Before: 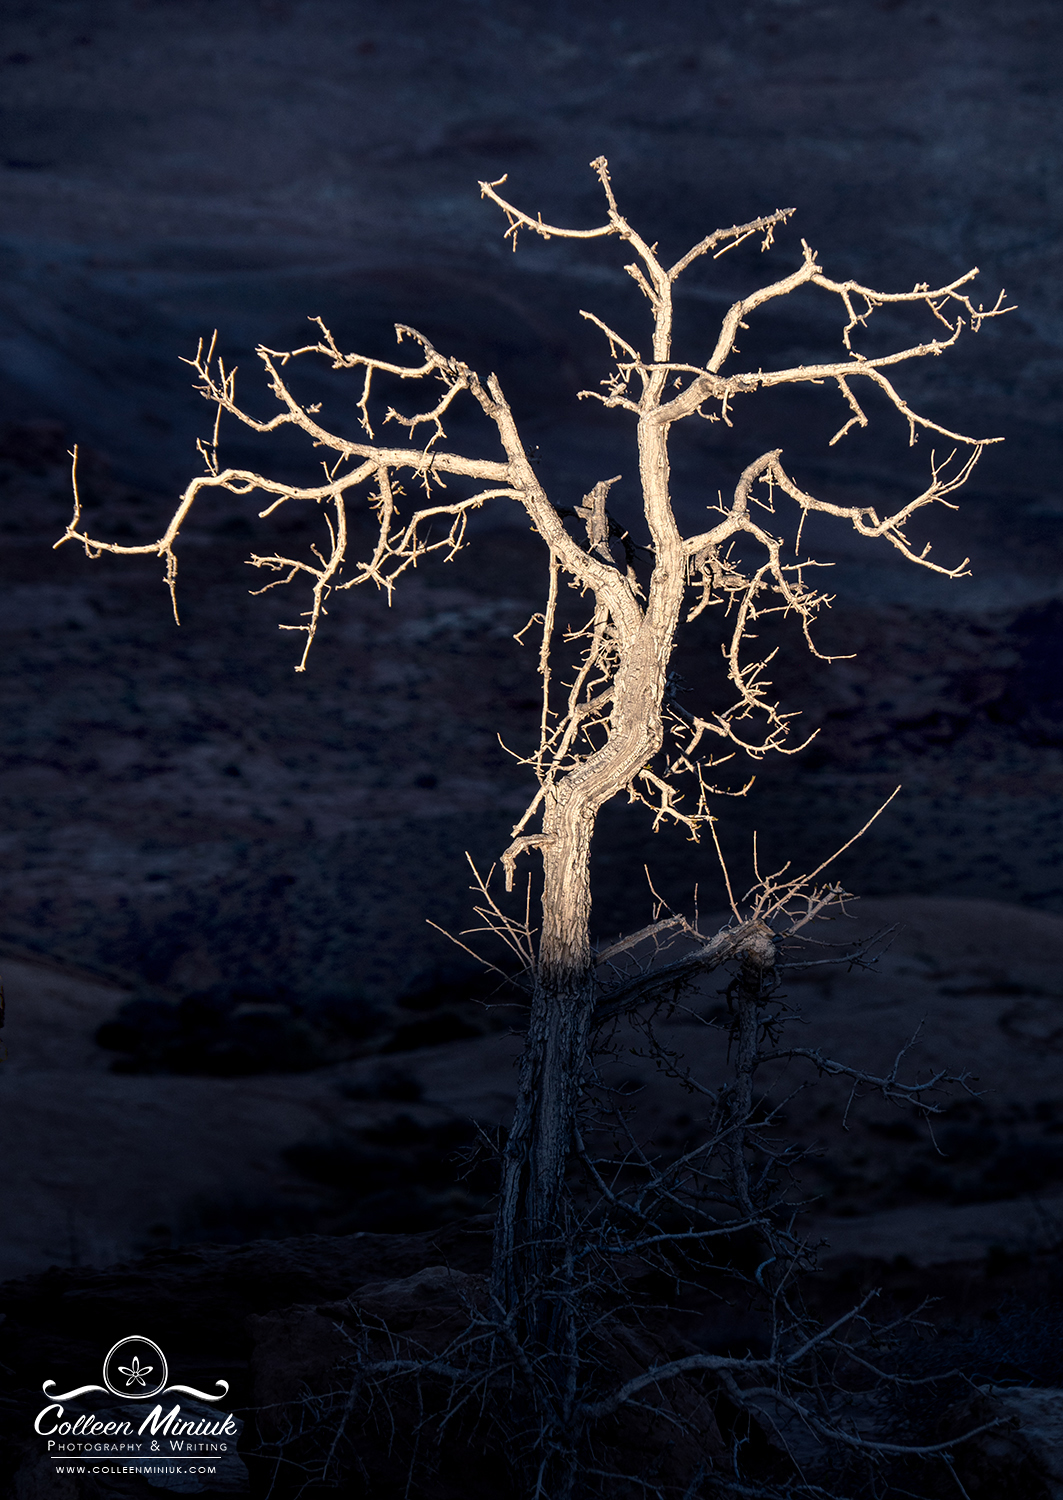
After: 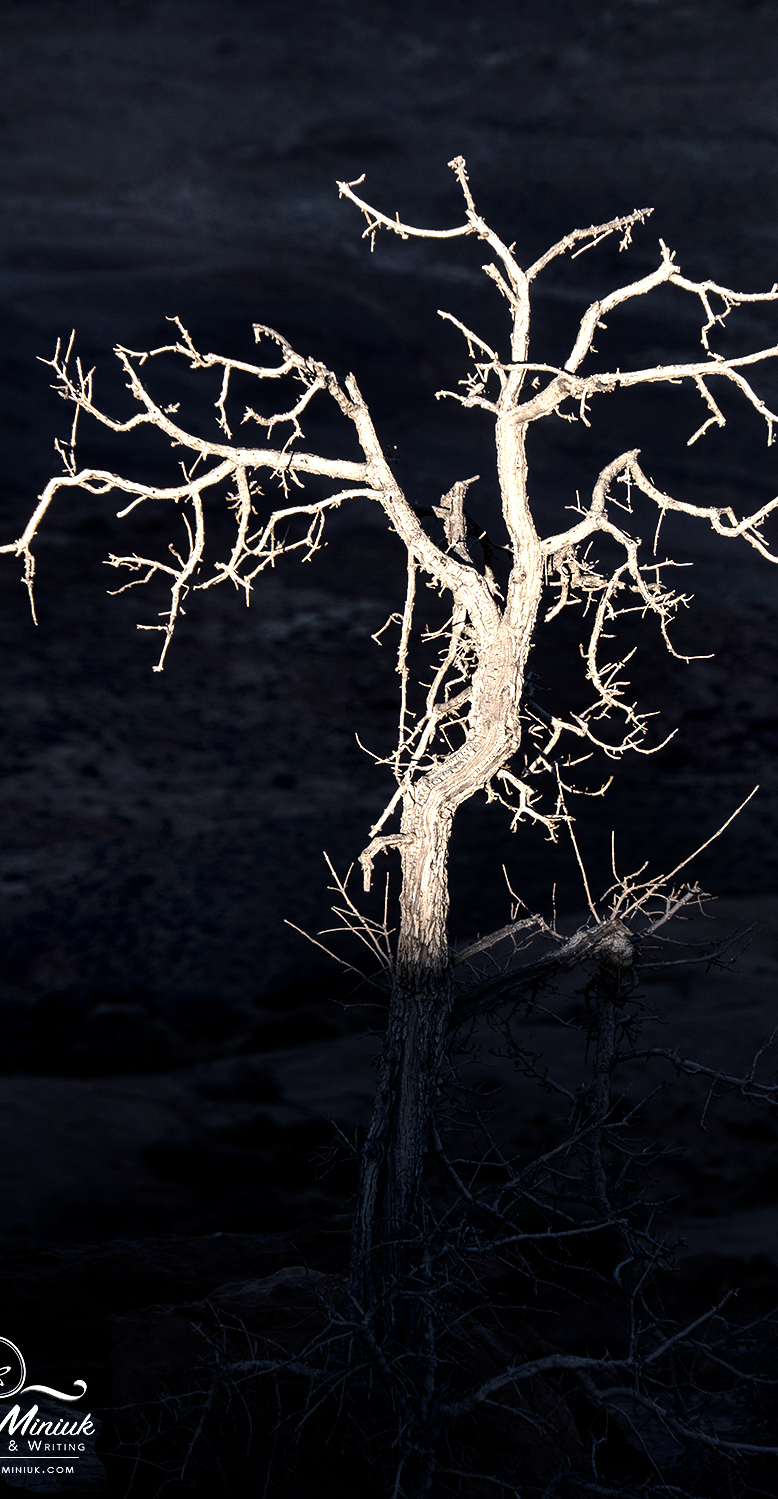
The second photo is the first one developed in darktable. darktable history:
tone equalizer: -8 EV -0.75 EV, -7 EV -0.7 EV, -6 EV -0.6 EV, -5 EV -0.4 EV, -3 EV 0.4 EV, -2 EV 0.6 EV, -1 EV 0.7 EV, +0 EV 0.75 EV, edges refinement/feathering 500, mask exposure compensation -1.57 EV, preserve details no
crop: left 13.443%, right 13.31%
contrast brightness saturation: contrast 0.1, saturation -0.3
